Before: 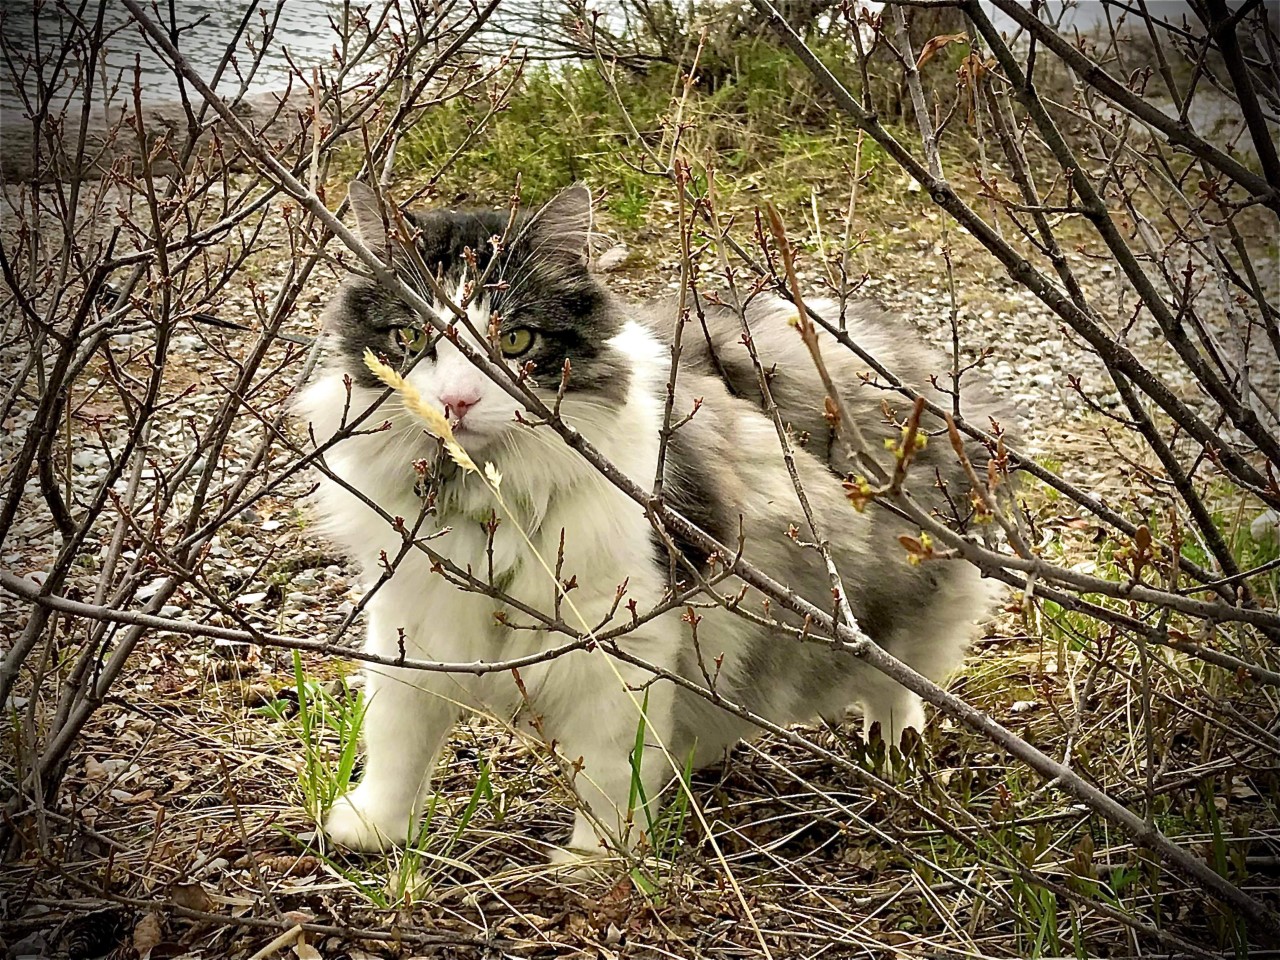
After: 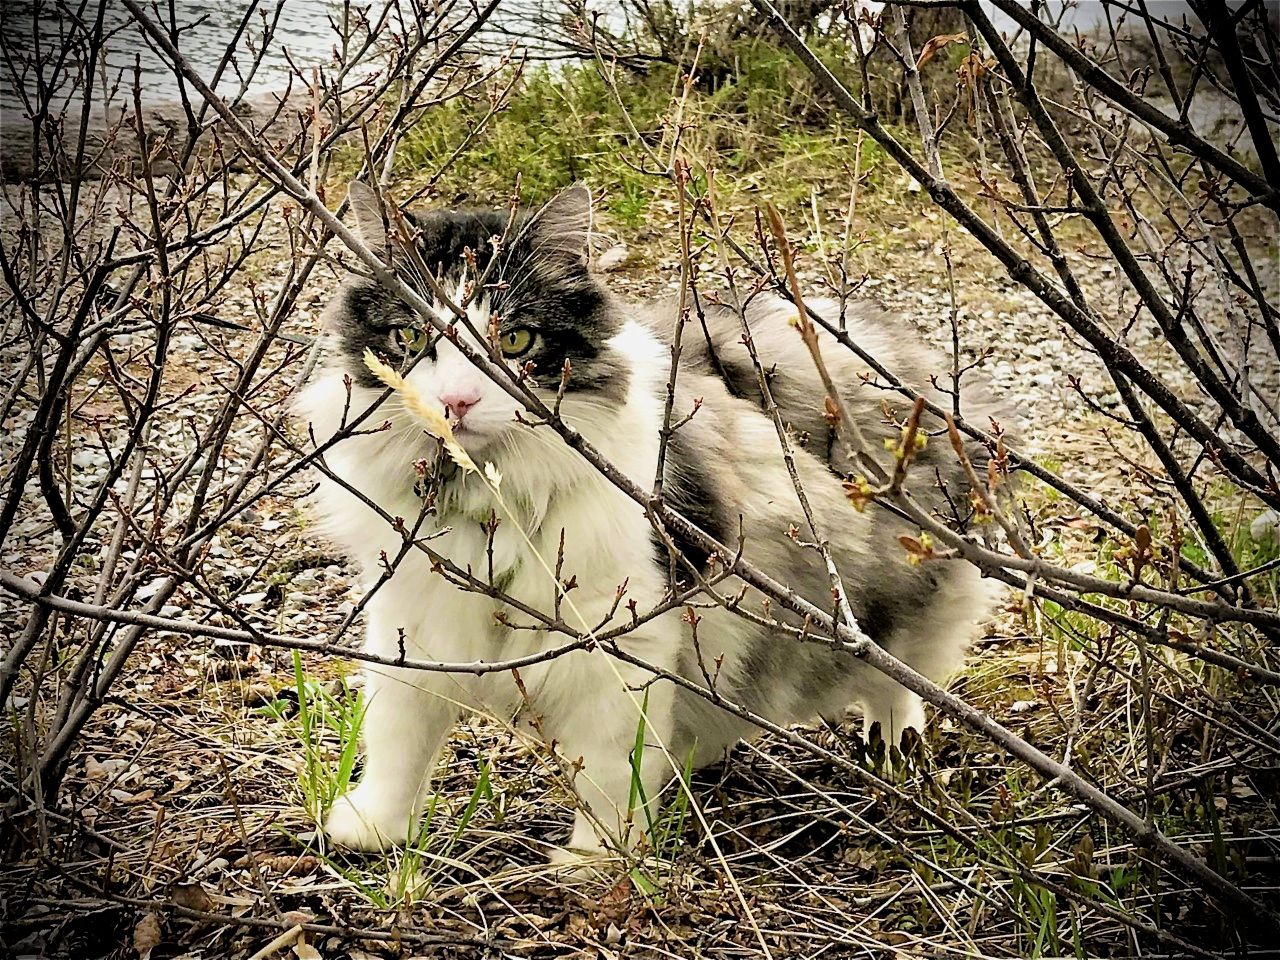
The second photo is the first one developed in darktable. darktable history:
exposure: exposure 0.297 EV, compensate highlight preservation false
filmic rgb: black relative exposure -8.03 EV, white relative exposure 4.04 EV, hardness 4.16, latitude 49.83%, contrast 1.101, add noise in highlights 0, color science v3 (2019), use custom middle-gray values true, contrast in highlights soft
